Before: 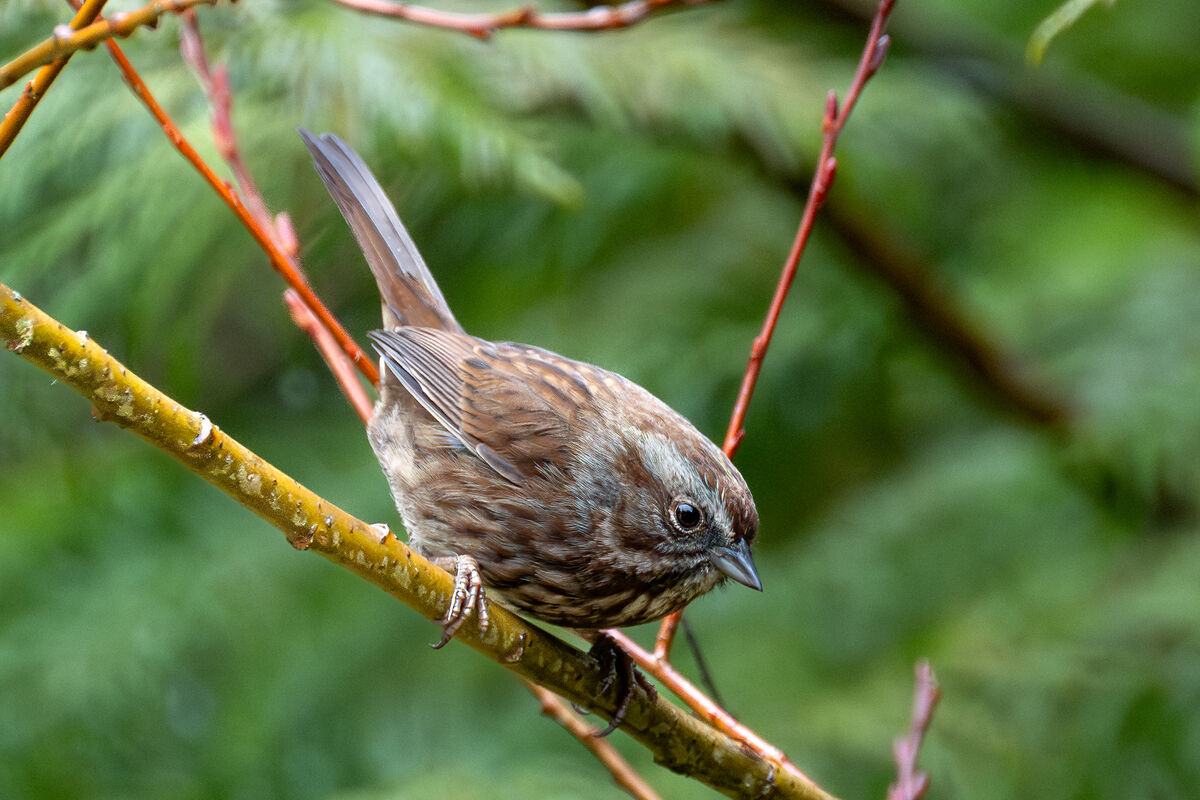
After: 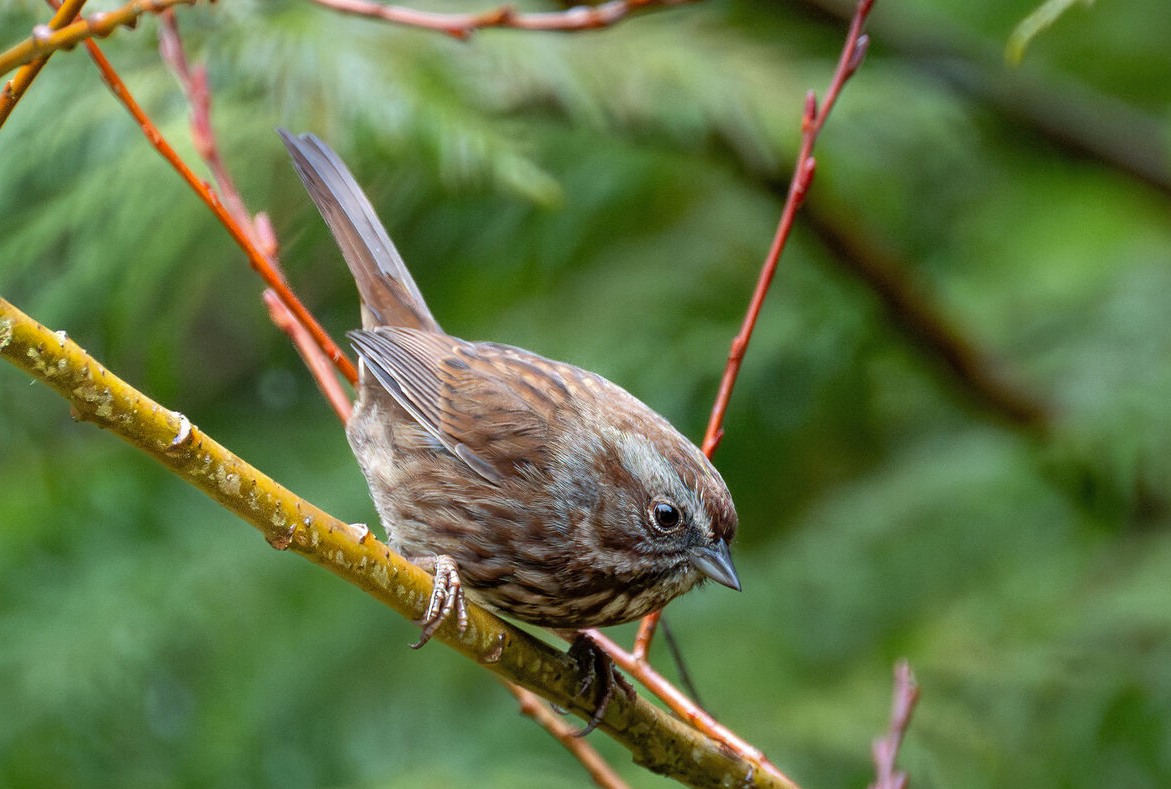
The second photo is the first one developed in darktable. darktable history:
crop and rotate: left 1.774%, right 0.633%, bottom 1.28%
shadows and highlights: on, module defaults
